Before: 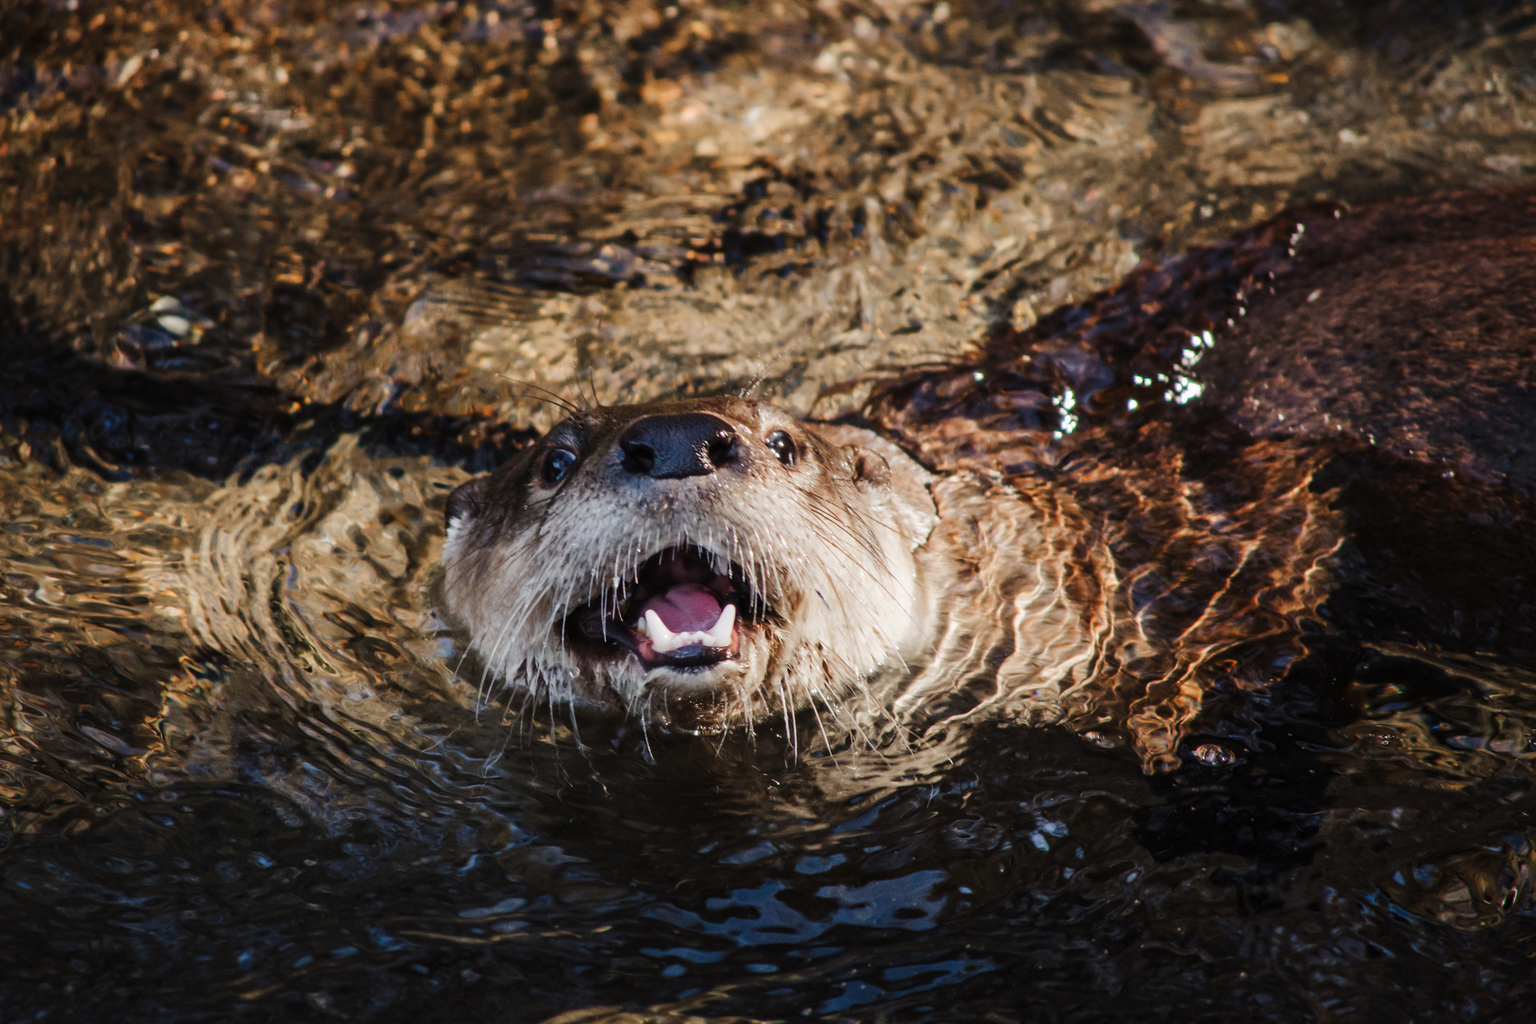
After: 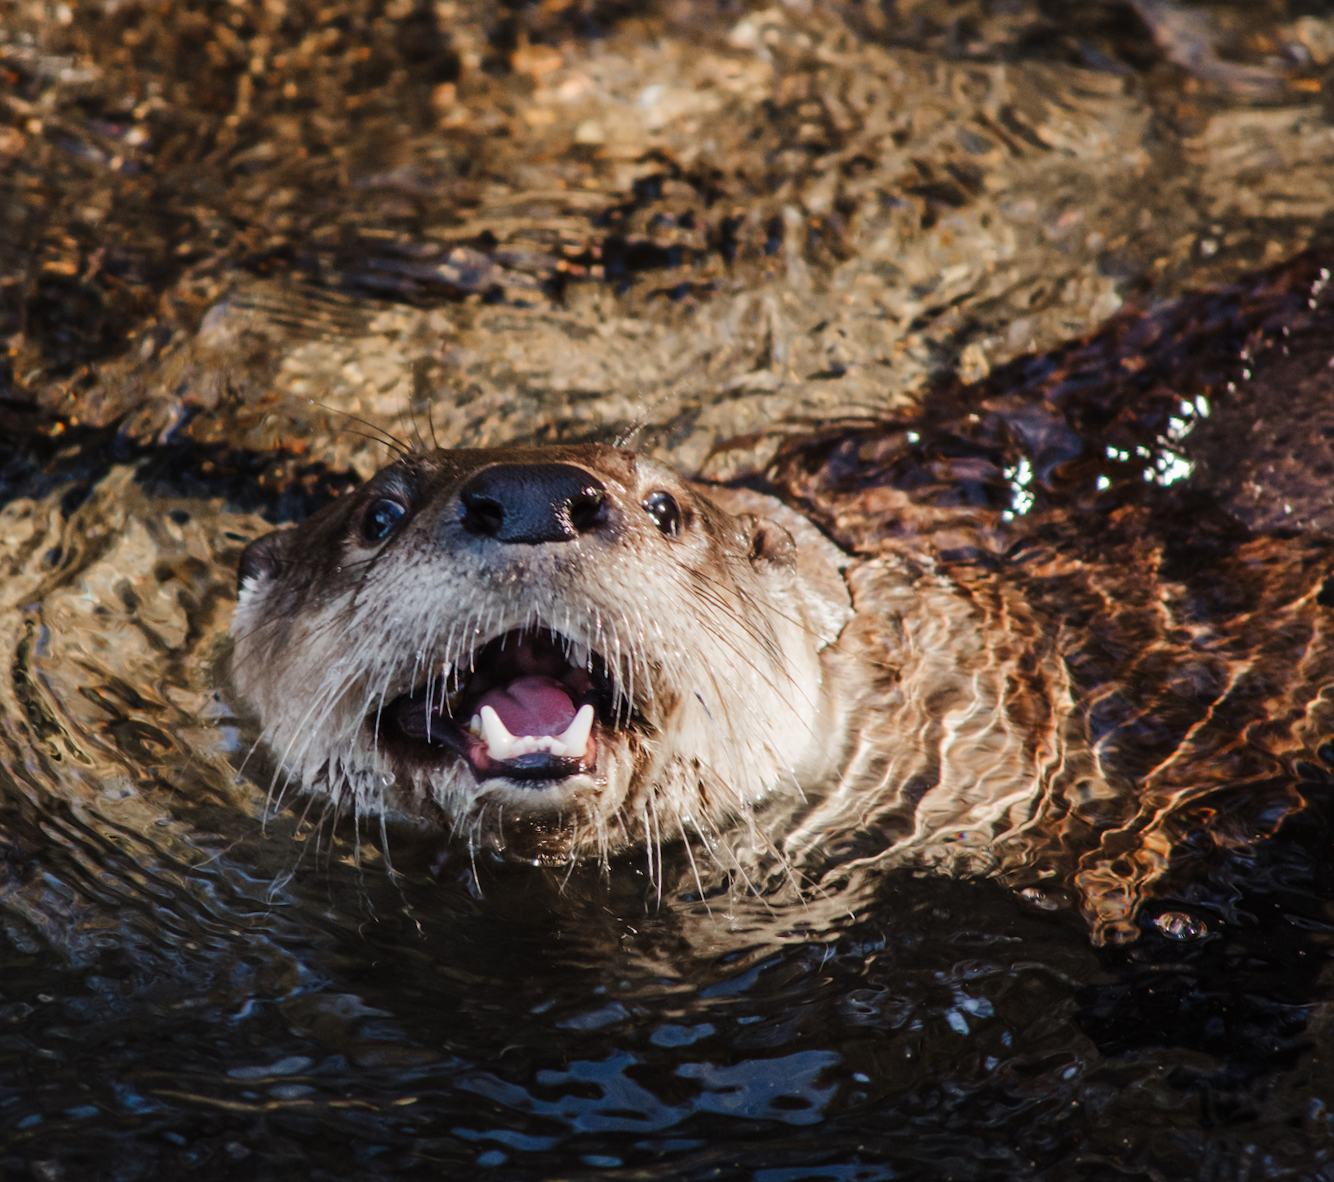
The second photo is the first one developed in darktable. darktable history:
crop and rotate: angle -3.15°, left 13.923%, top 0.027%, right 10.927%, bottom 0.077%
